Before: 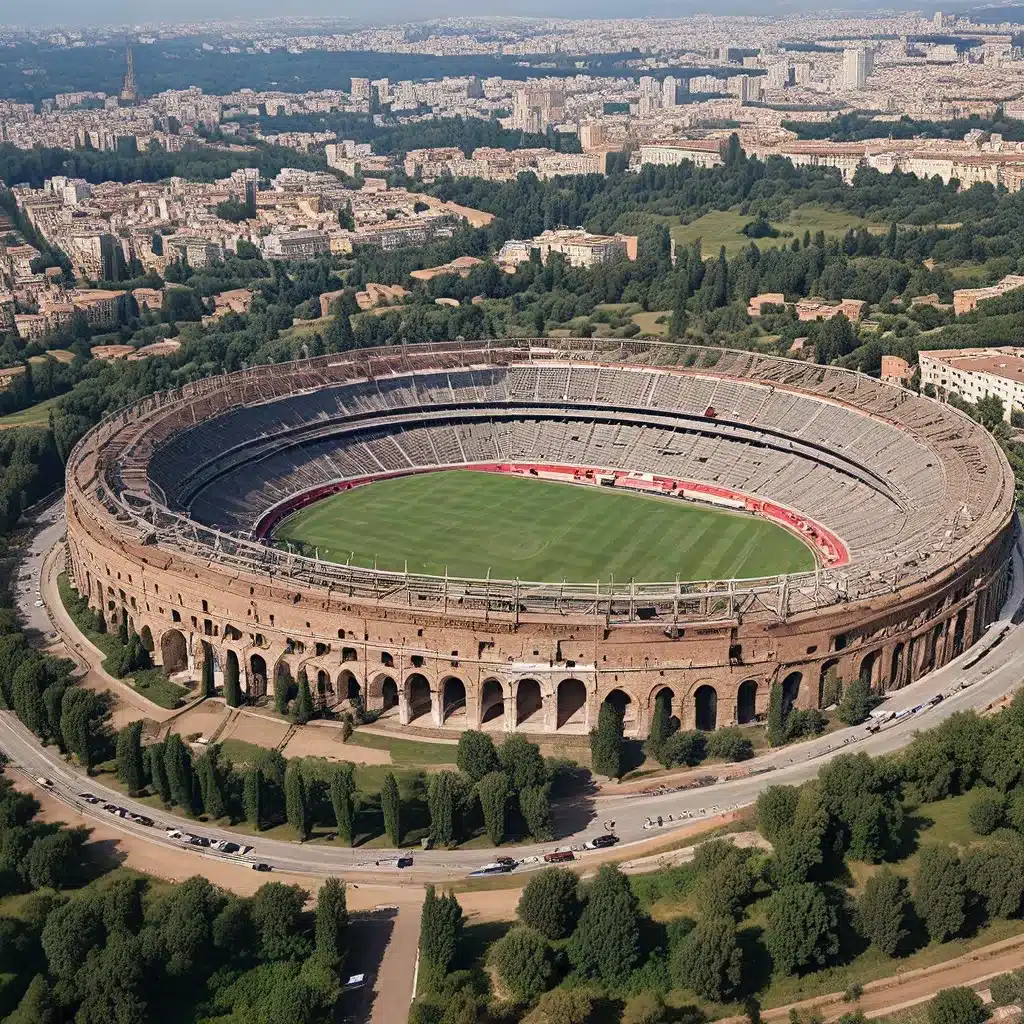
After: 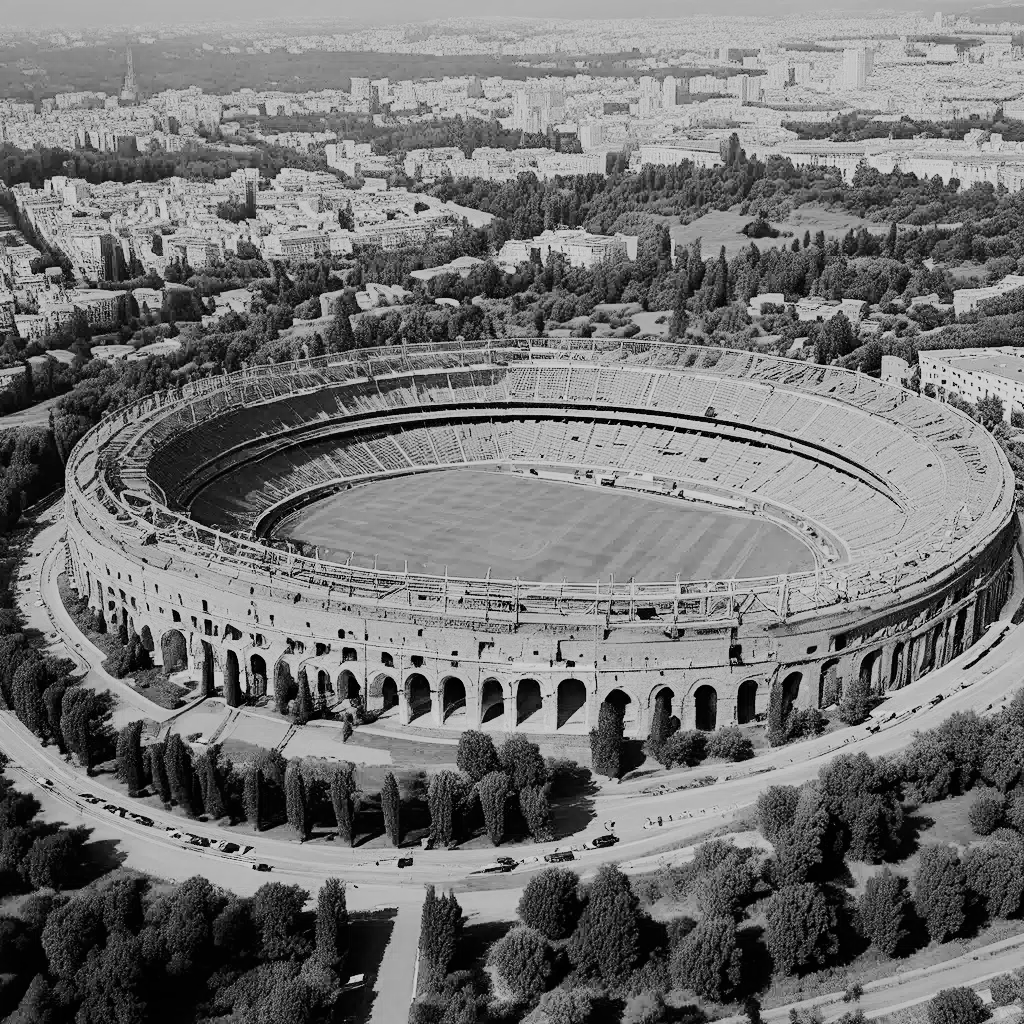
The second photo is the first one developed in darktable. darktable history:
rgb curve: curves: ch0 [(0, 0) (0.284, 0.292) (0.505, 0.644) (1, 1)], compensate middle gray true
monochrome: a 32, b 64, size 2.3
filmic rgb: black relative exposure -7.65 EV, white relative exposure 4.56 EV, hardness 3.61, contrast 1.05
